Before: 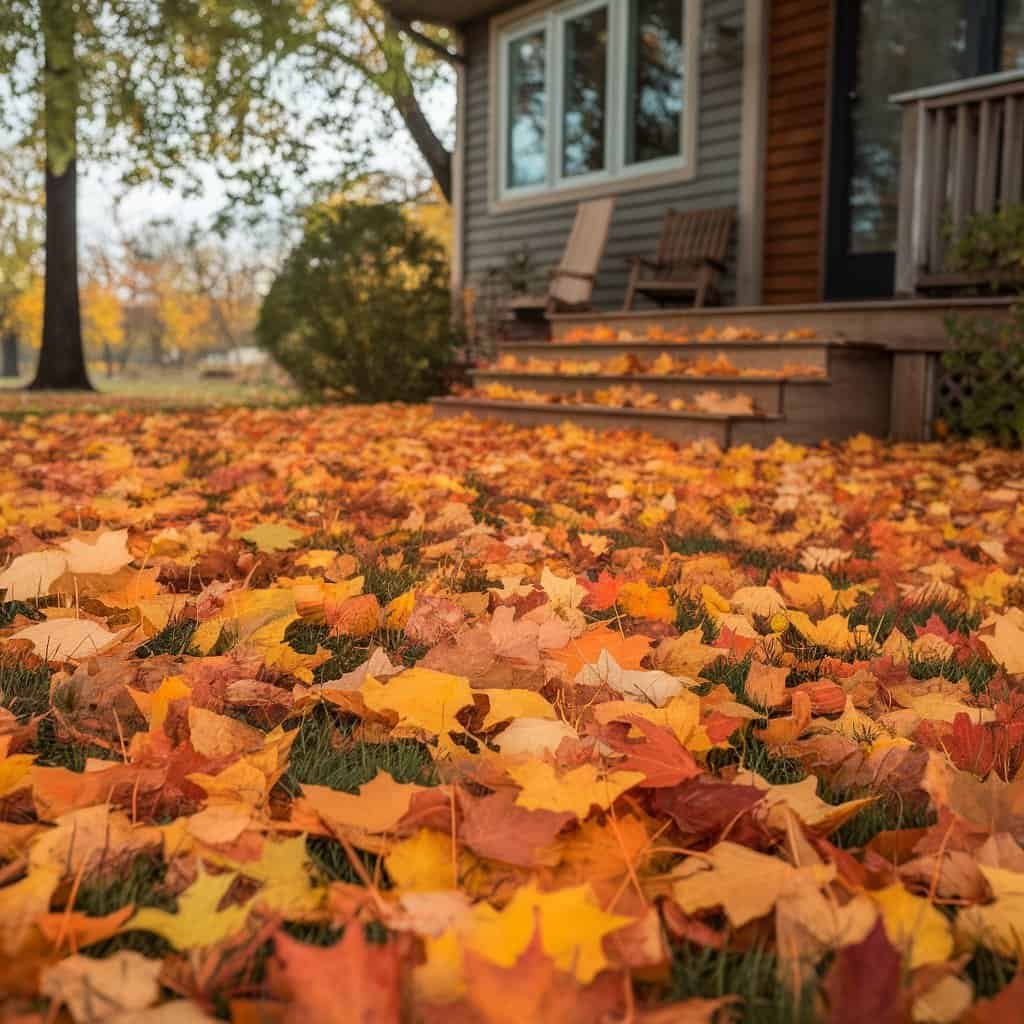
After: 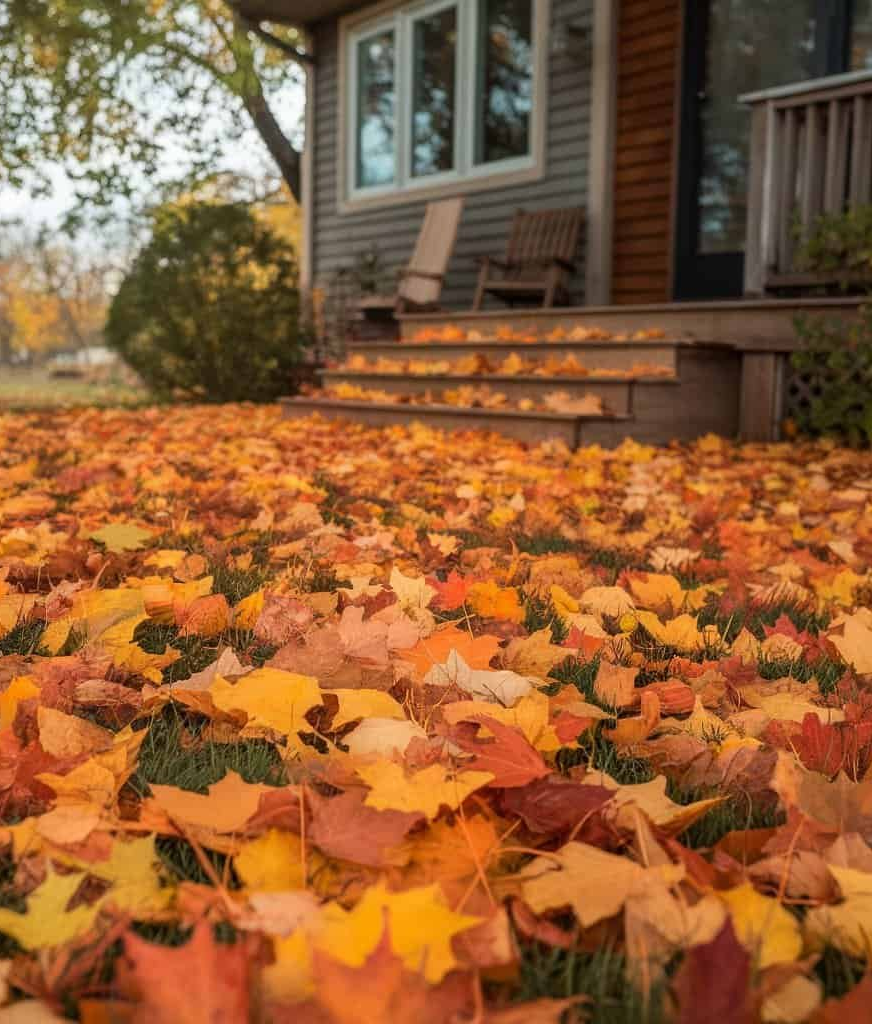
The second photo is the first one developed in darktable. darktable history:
crop and rotate: left 14.749%
